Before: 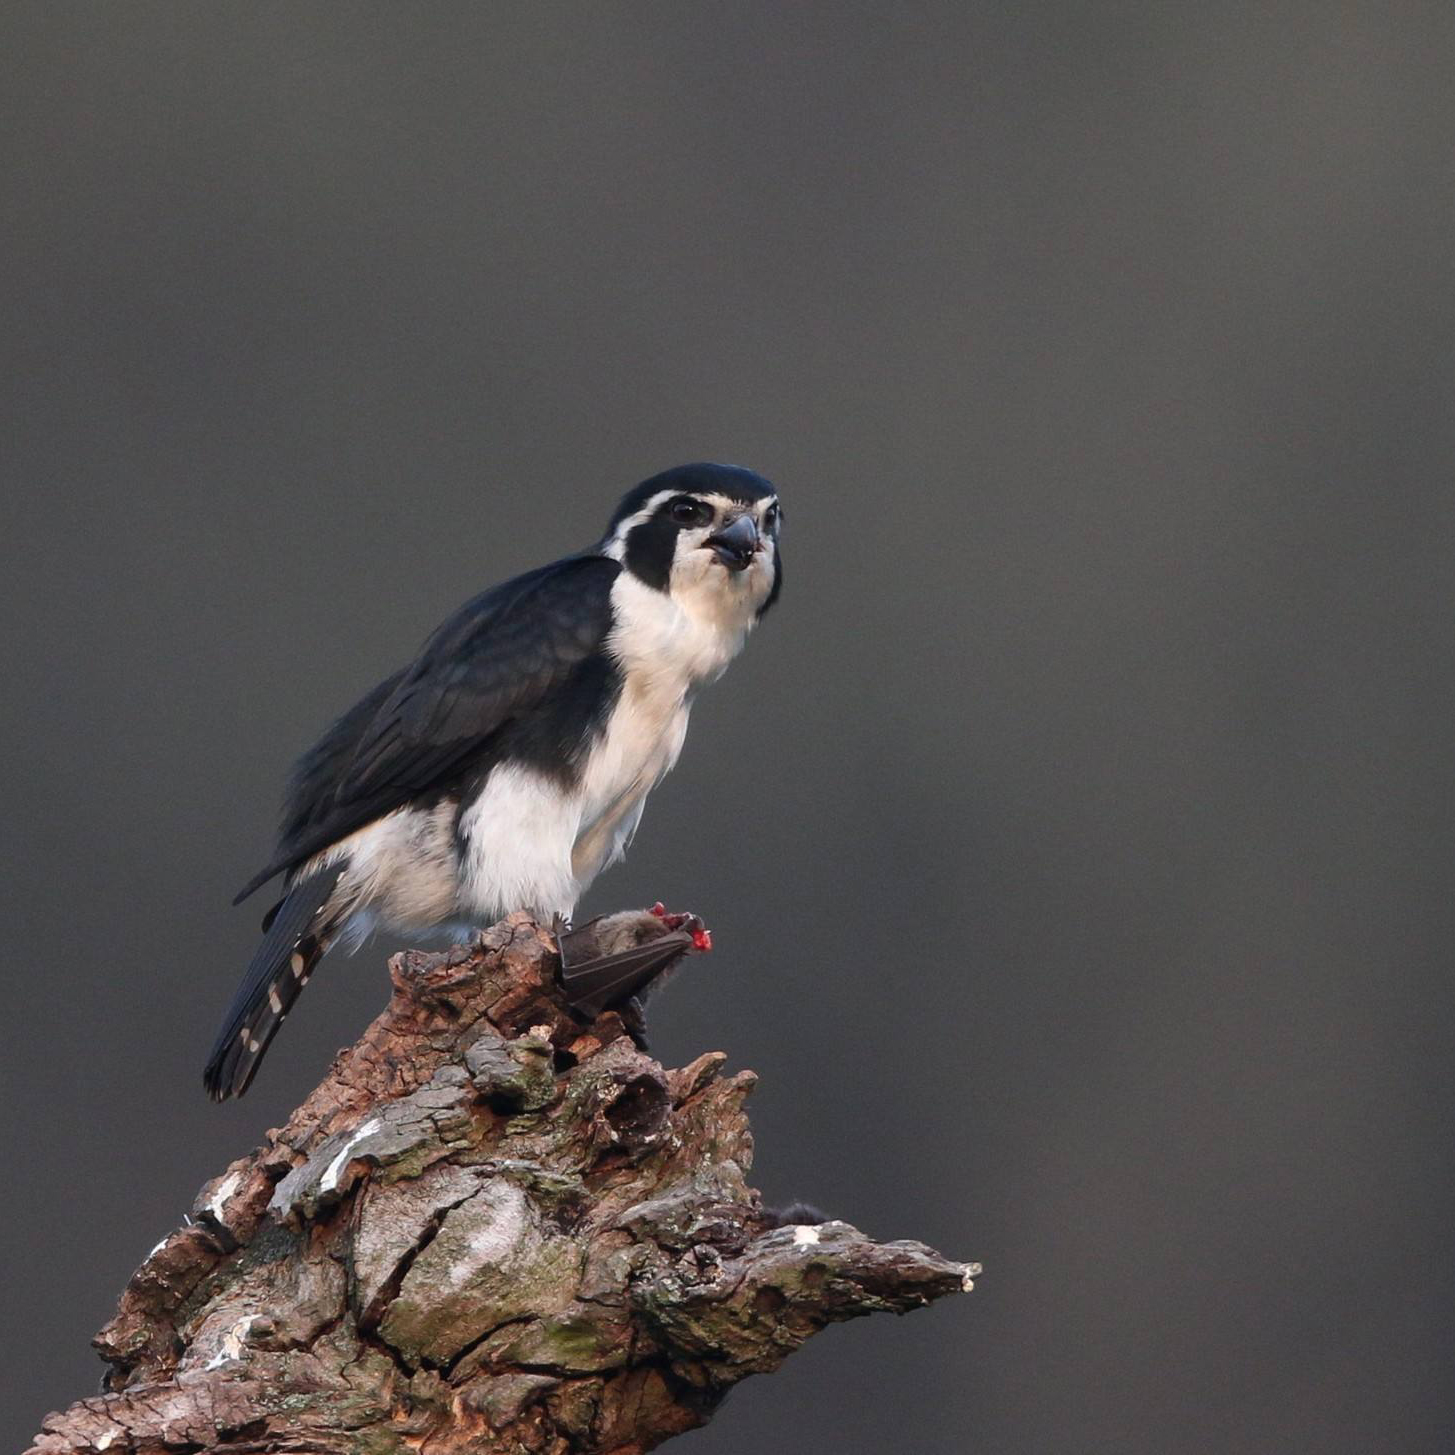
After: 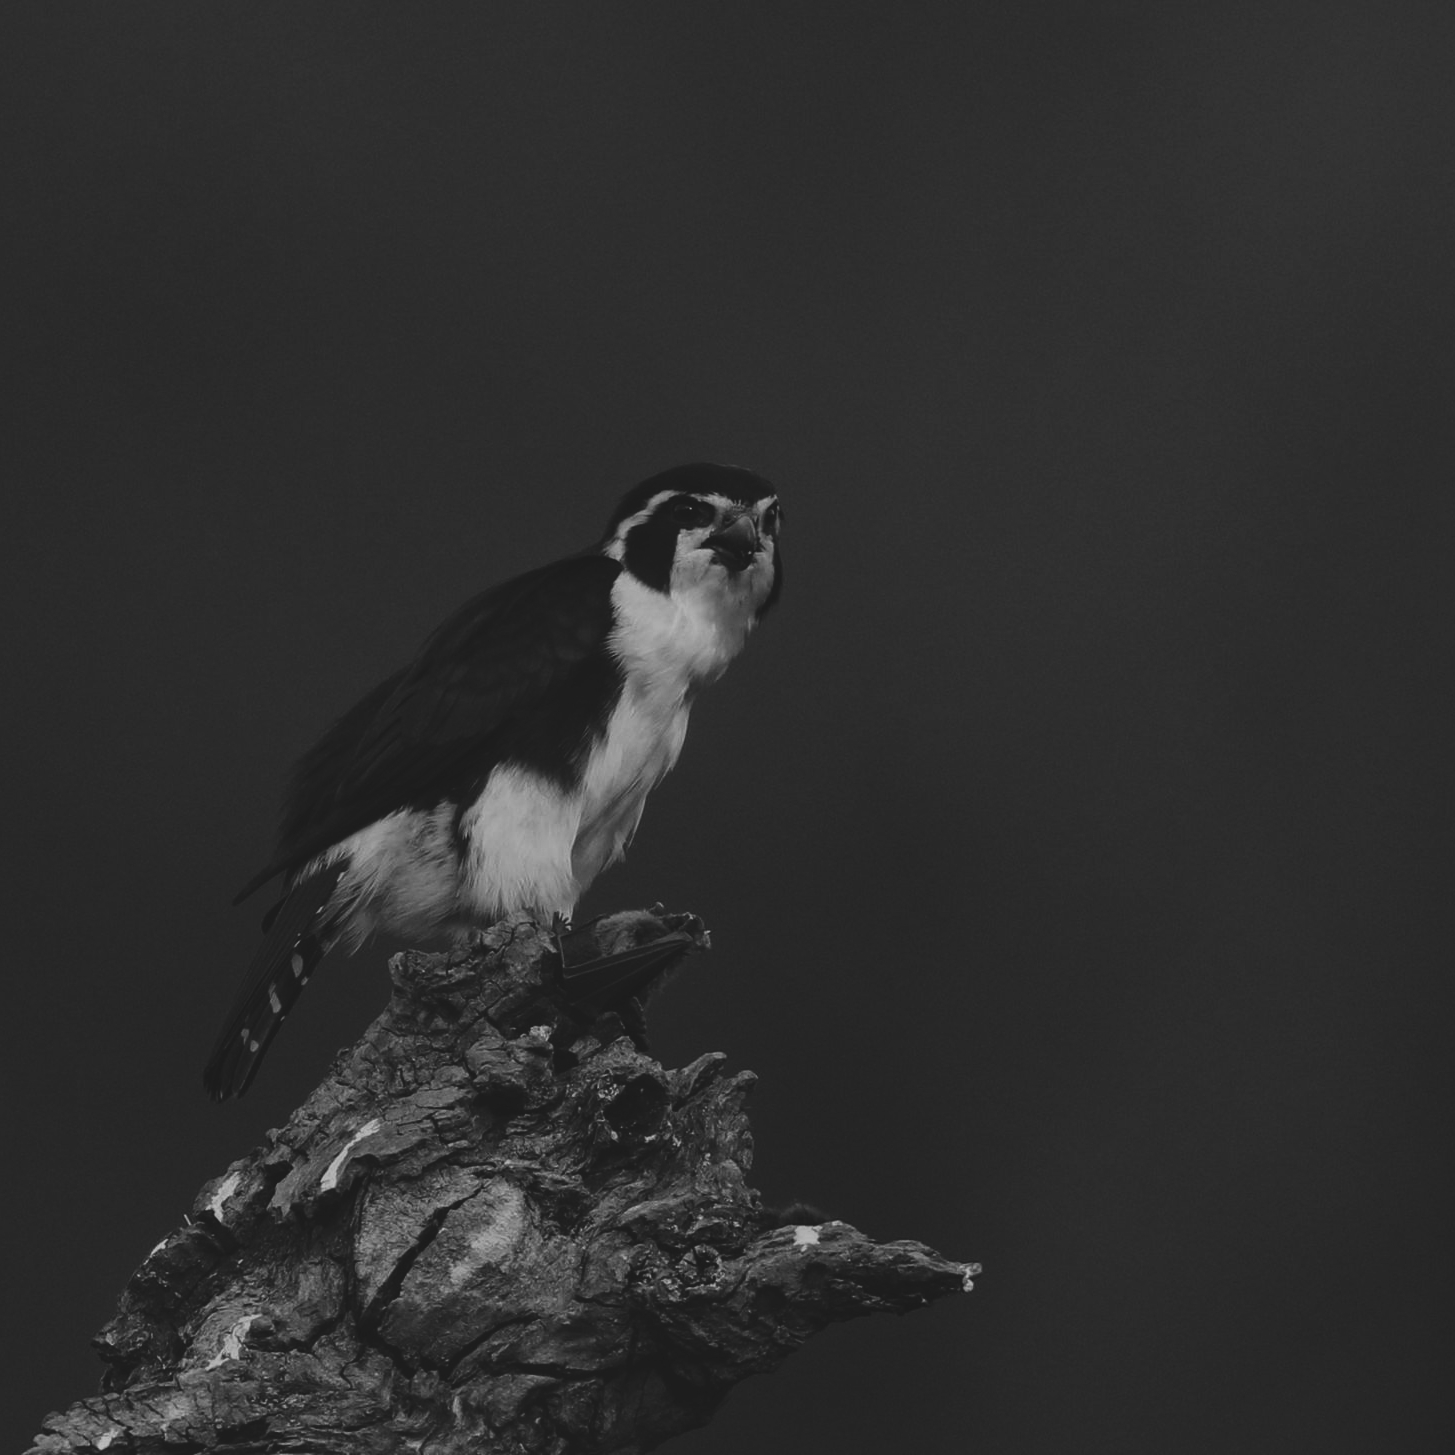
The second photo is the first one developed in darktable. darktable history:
contrast brightness saturation: contrast 0.13, brightness -0.05, saturation 0.16
monochrome: a 79.32, b 81.83, size 1.1
rgb curve: curves: ch0 [(0, 0.186) (0.314, 0.284) (0.576, 0.466) (0.805, 0.691) (0.936, 0.886)]; ch1 [(0, 0.186) (0.314, 0.284) (0.581, 0.534) (0.771, 0.746) (0.936, 0.958)]; ch2 [(0, 0.216) (0.275, 0.39) (1, 1)], mode RGB, independent channels, compensate middle gray true, preserve colors none
